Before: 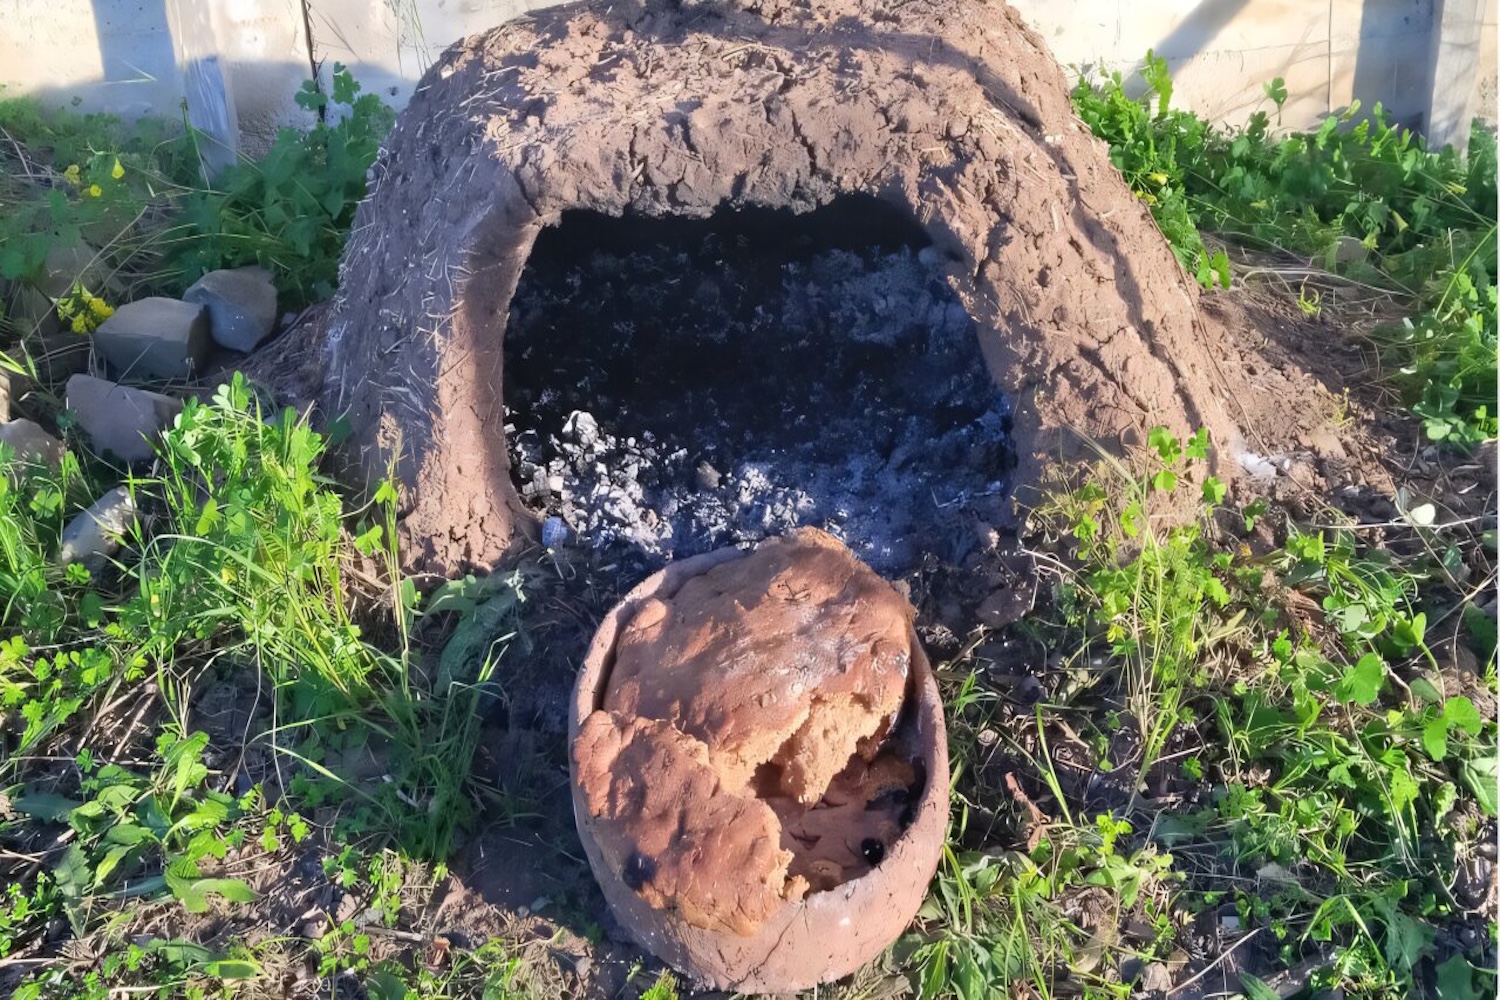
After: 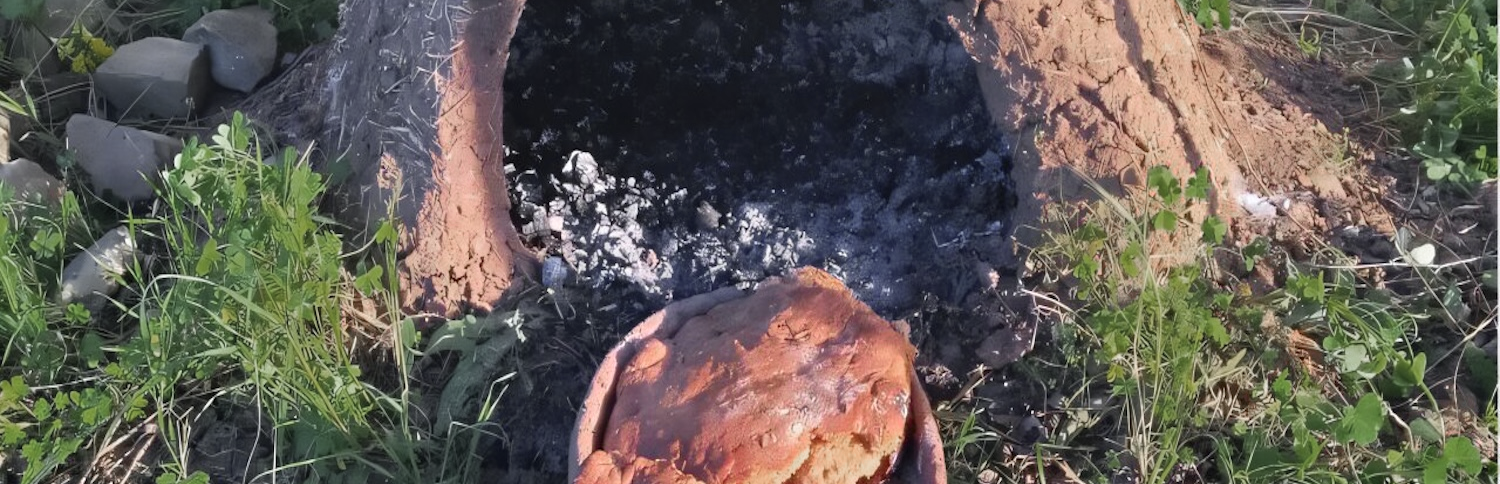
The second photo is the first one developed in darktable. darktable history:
color zones: curves: ch0 [(0, 0.48) (0.209, 0.398) (0.305, 0.332) (0.429, 0.493) (0.571, 0.5) (0.714, 0.5) (0.857, 0.5) (1, 0.48)]; ch1 [(0, 0.736) (0.143, 0.625) (0.225, 0.371) (0.429, 0.256) (0.571, 0.241) (0.714, 0.213) (0.857, 0.48) (1, 0.736)]; ch2 [(0, 0.448) (0.143, 0.498) (0.286, 0.5) (0.429, 0.5) (0.571, 0.5) (0.714, 0.5) (0.857, 0.5) (1, 0.448)]
crop and rotate: top 26.056%, bottom 25.543%
shadows and highlights: shadows 12, white point adjustment 1.2, soften with gaussian
